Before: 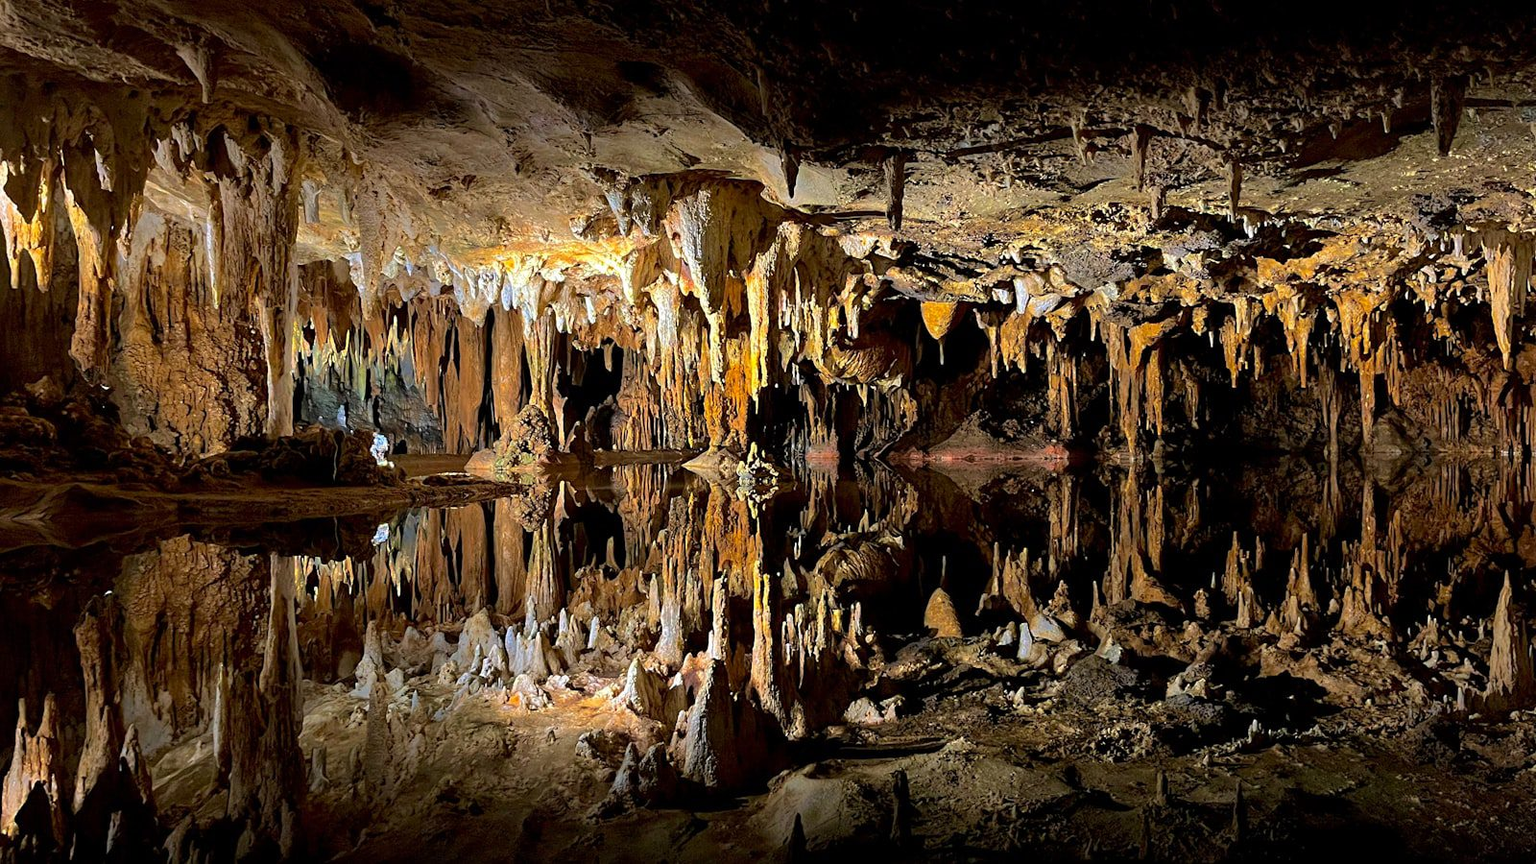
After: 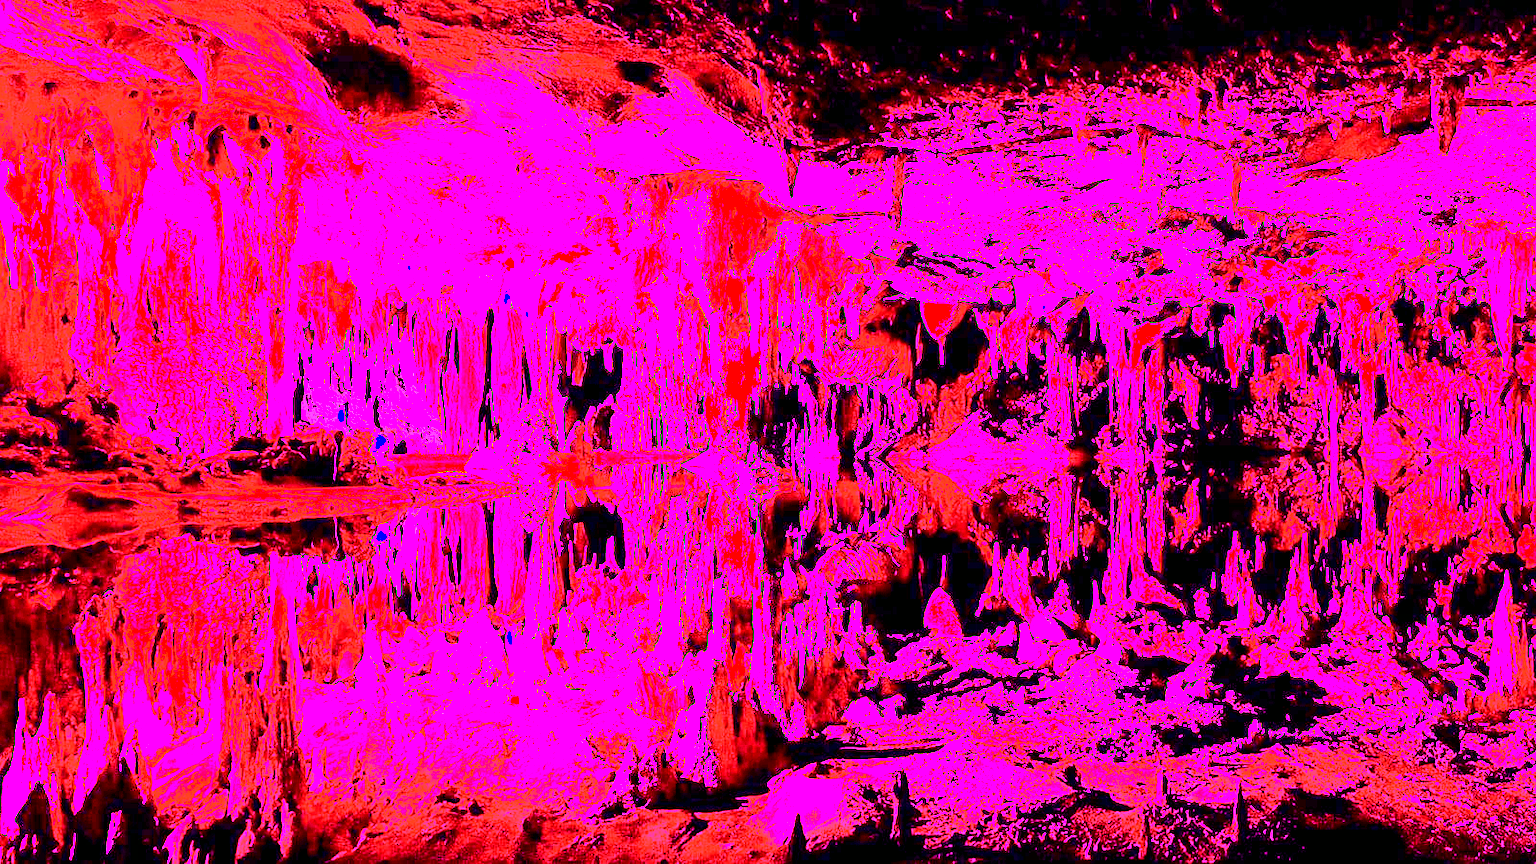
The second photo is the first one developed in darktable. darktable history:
white balance: red 8, blue 8
tone curve: curves: ch0 [(0, 0) (0.114, 0.083) (0.291, 0.3) (0.447, 0.535) (0.602, 0.712) (0.772, 0.864) (0.999, 0.978)]; ch1 [(0, 0) (0.389, 0.352) (0.458, 0.433) (0.486, 0.474) (0.509, 0.505) (0.535, 0.541) (0.555, 0.557) (0.677, 0.724) (1, 1)]; ch2 [(0, 0) (0.369, 0.388) (0.449, 0.431) (0.501, 0.5) (0.528, 0.552) (0.561, 0.596) (0.697, 0.721) (1, 1)], color space Lab, independent channels, preserve colors none
